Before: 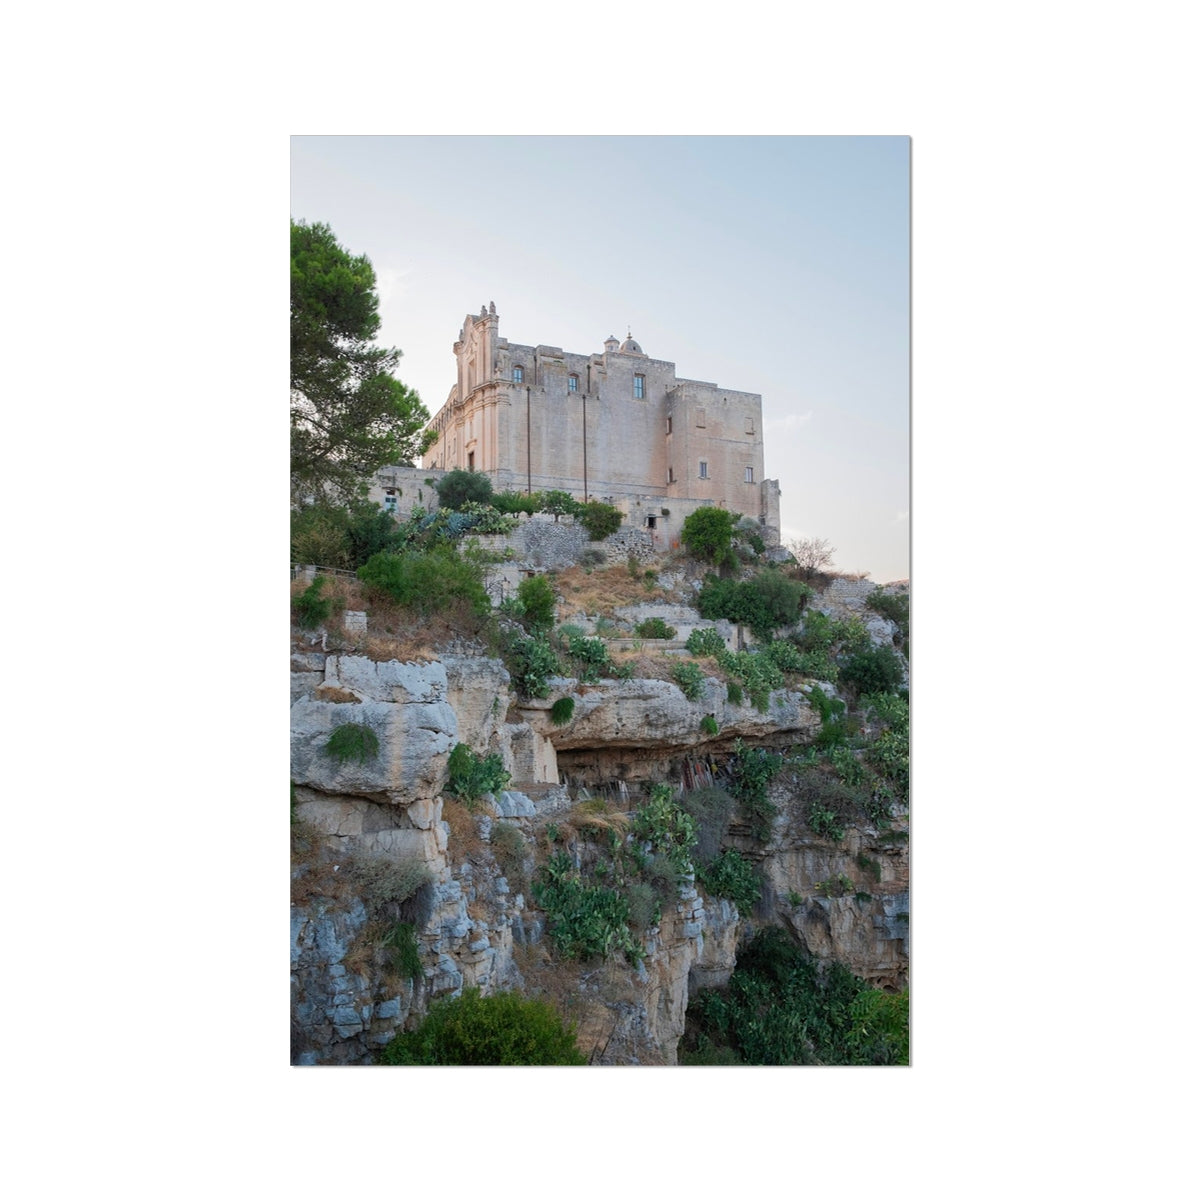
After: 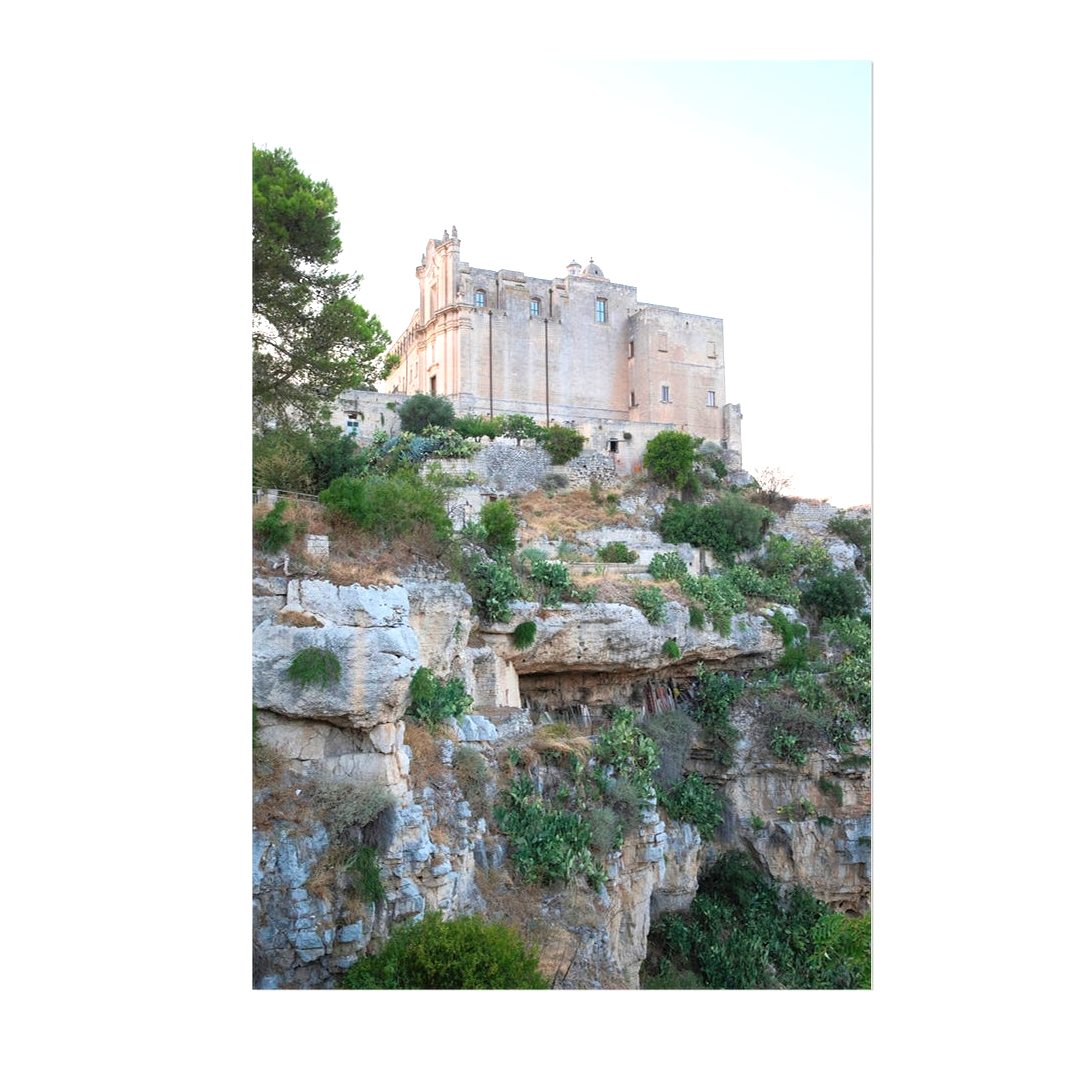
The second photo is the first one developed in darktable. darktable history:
crop: left 3.214%, top 6.382%, right 5.935%, bottom 3.263%
exposure: black level correction 0, exposure 0.889 EV, compensate highlight preservation false
